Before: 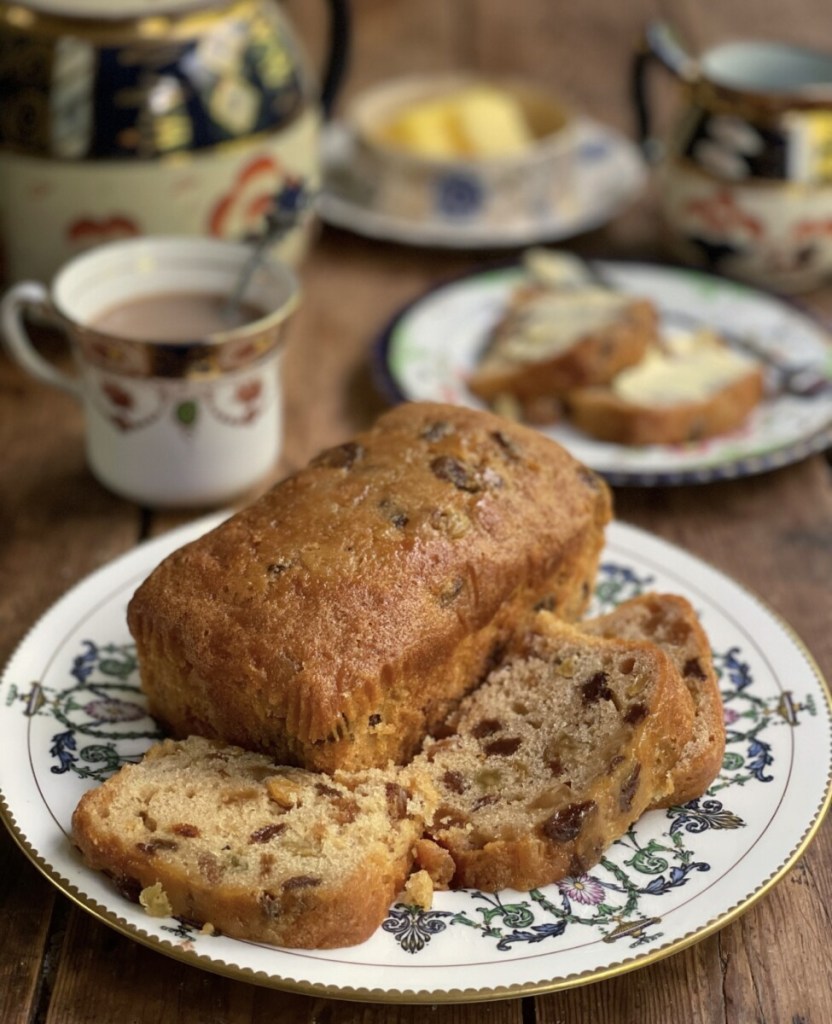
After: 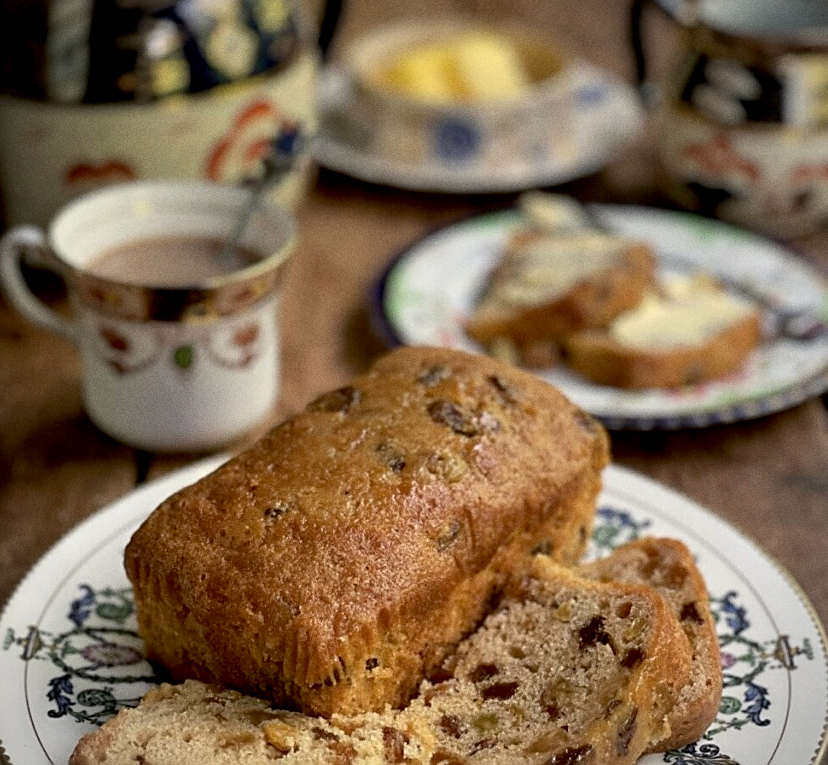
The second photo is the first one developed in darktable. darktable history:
grain: coarseness 0.09 ISO
crop: left 0.387%, top 5.469%, bottom 19.809%
vignetting: fall-off start 91.19%
sharpen: on, module defaults
exposure: black level correction 0.01, exposure 0.014 EV, compensate highlight preservation false
